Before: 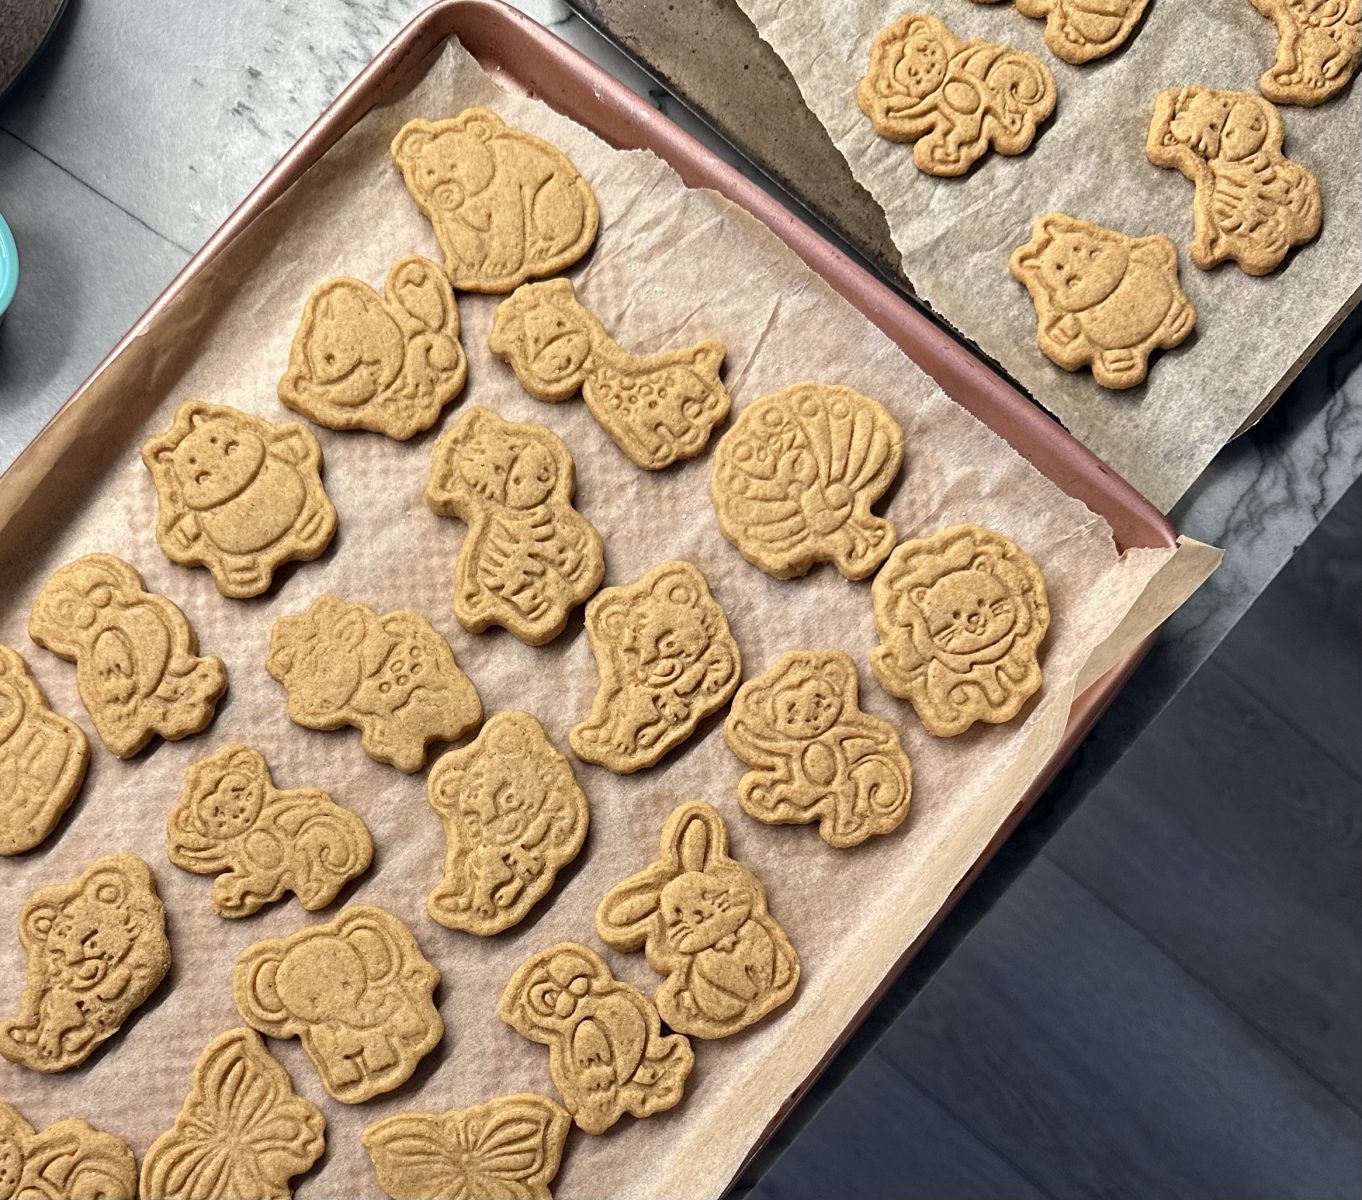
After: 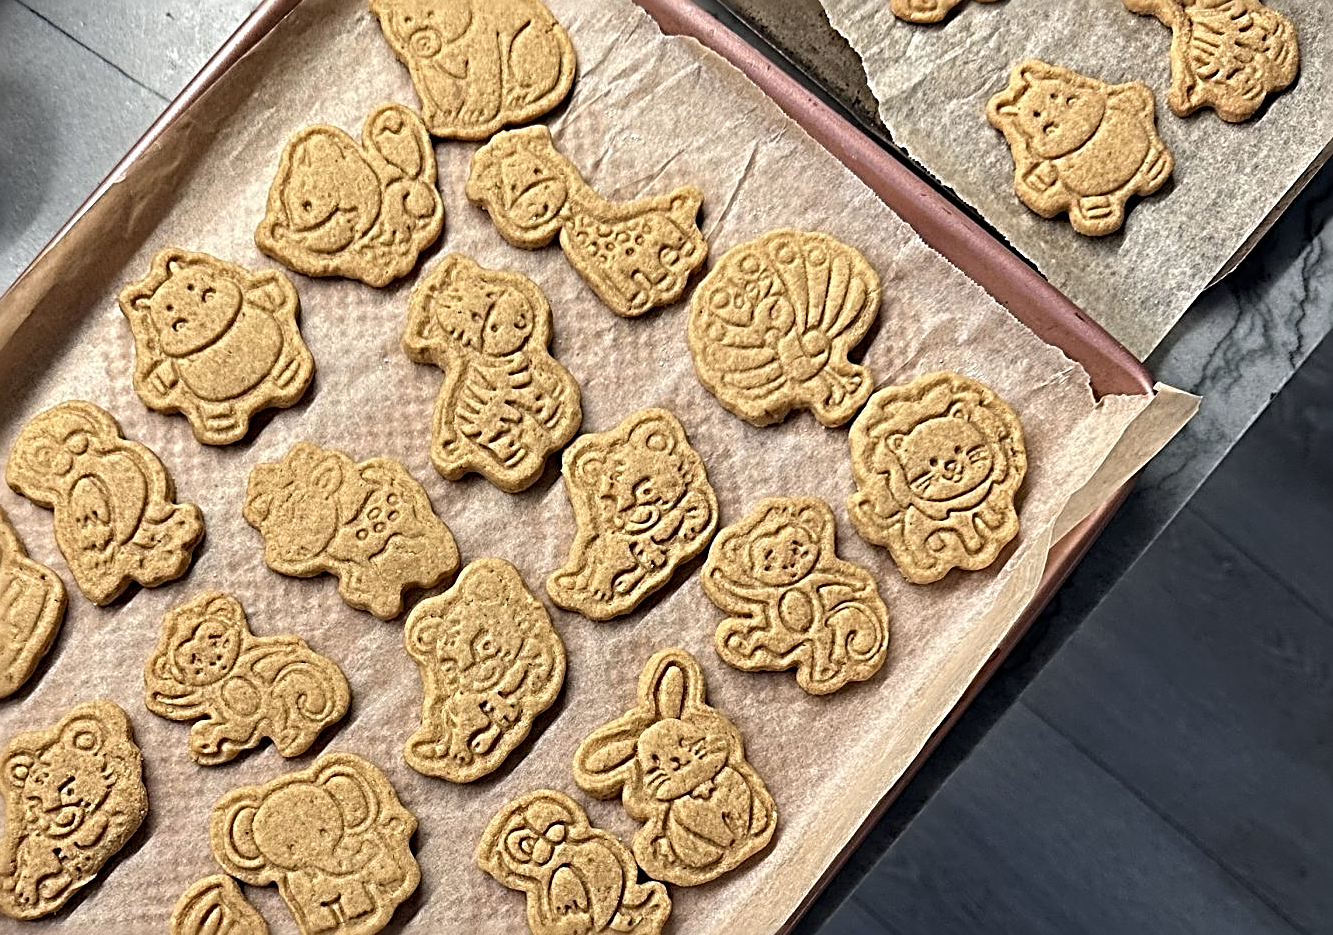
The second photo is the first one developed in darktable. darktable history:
crop and rotate: left 1.814%, top 12.818%, right 0.25%, bottom 9.225%
sharpen: radius 3.69, amount 0.928
